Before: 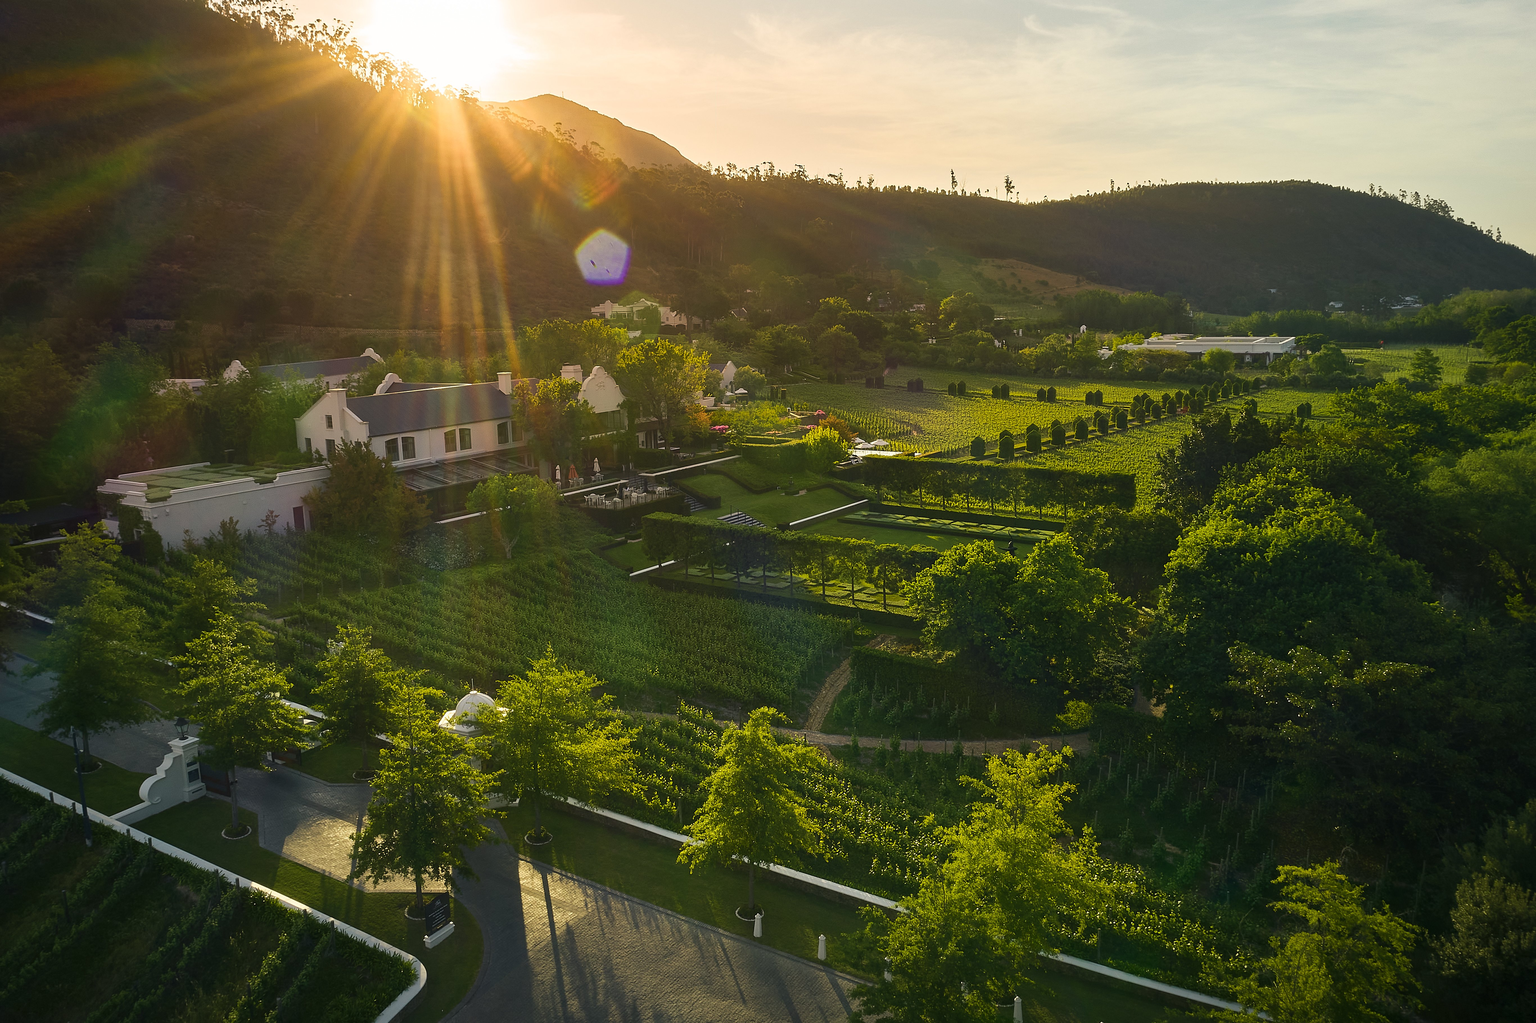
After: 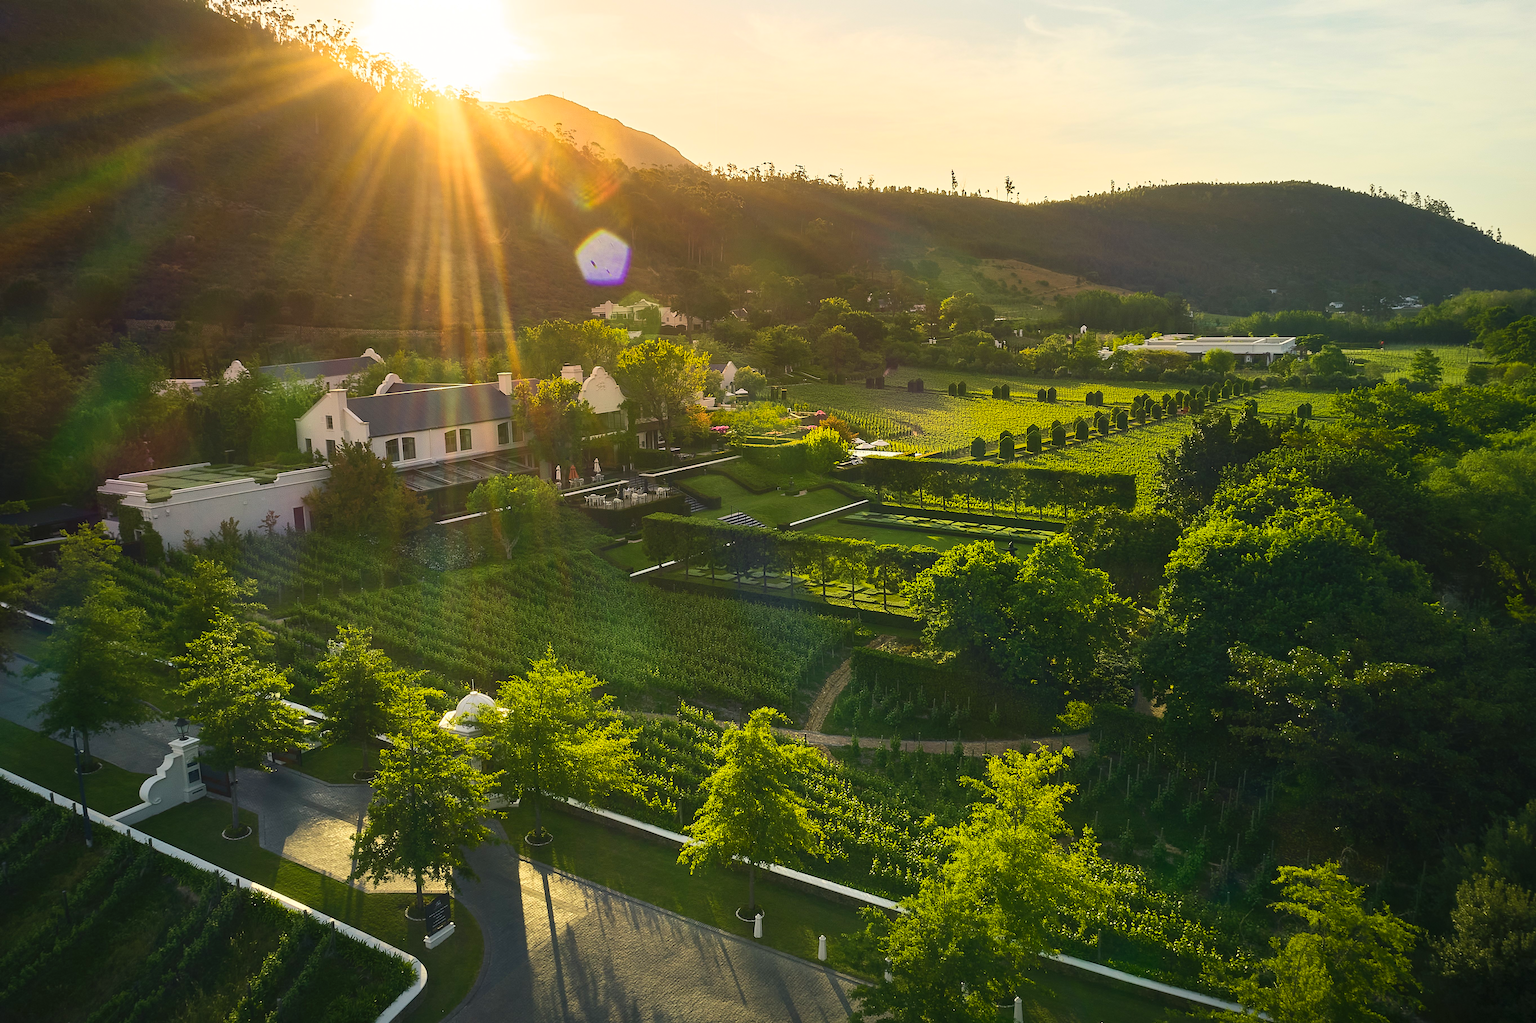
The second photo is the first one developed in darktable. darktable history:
contrast brightness saturation: contrast 0.2, brightness 0.167, saturation 0.224
